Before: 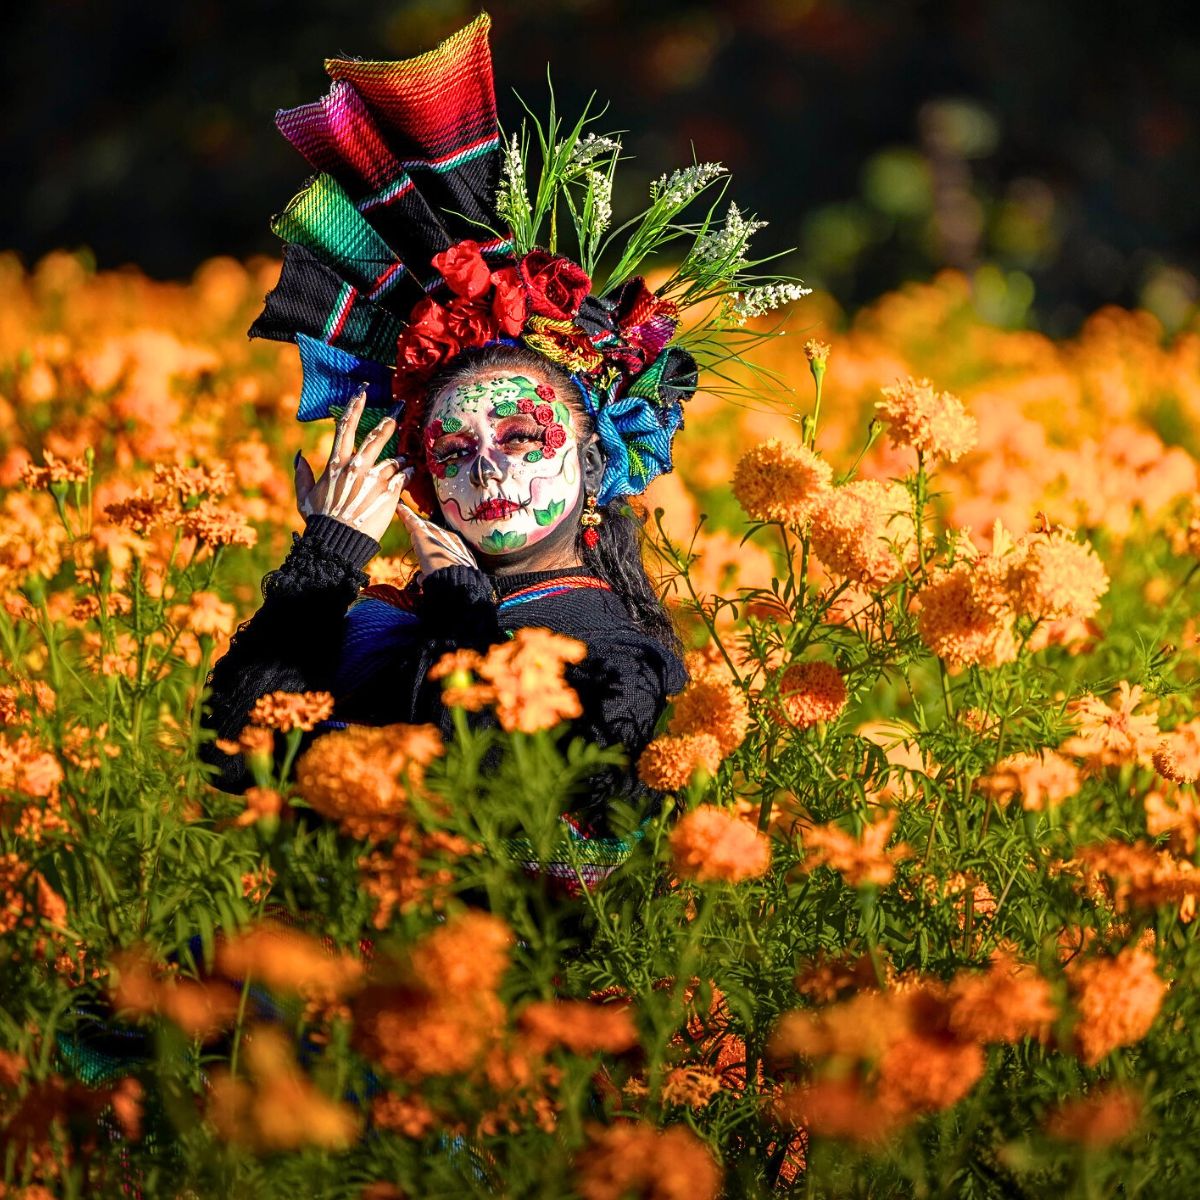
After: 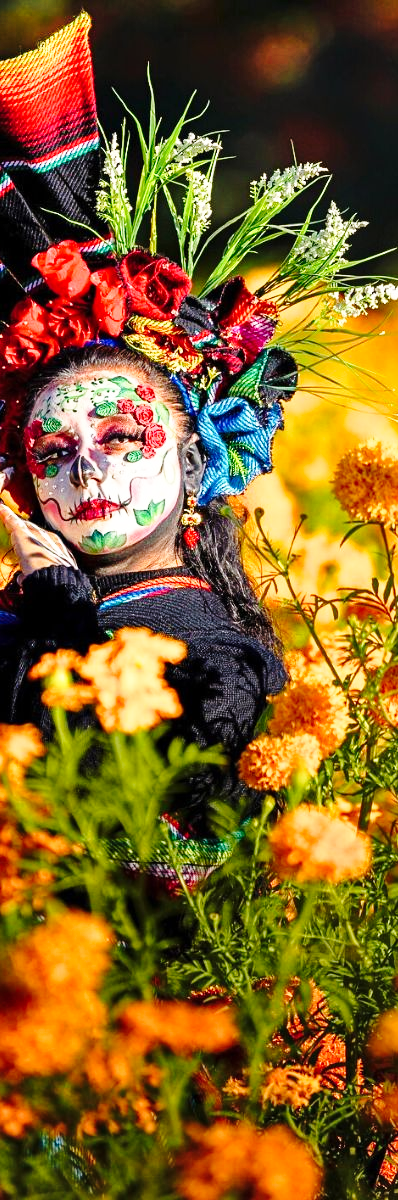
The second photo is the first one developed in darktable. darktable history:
base curve: curves: ch0 [(0, 0) (0.028, 0.03) (0.121, 0.232) (0.46, 0.748) (0.859, 0.968) (1, 1)], preserve colors none
shadows and highlights: white point adjustment 0.037, soften with gaussian
crop: left 33.367%, right 33.434%
